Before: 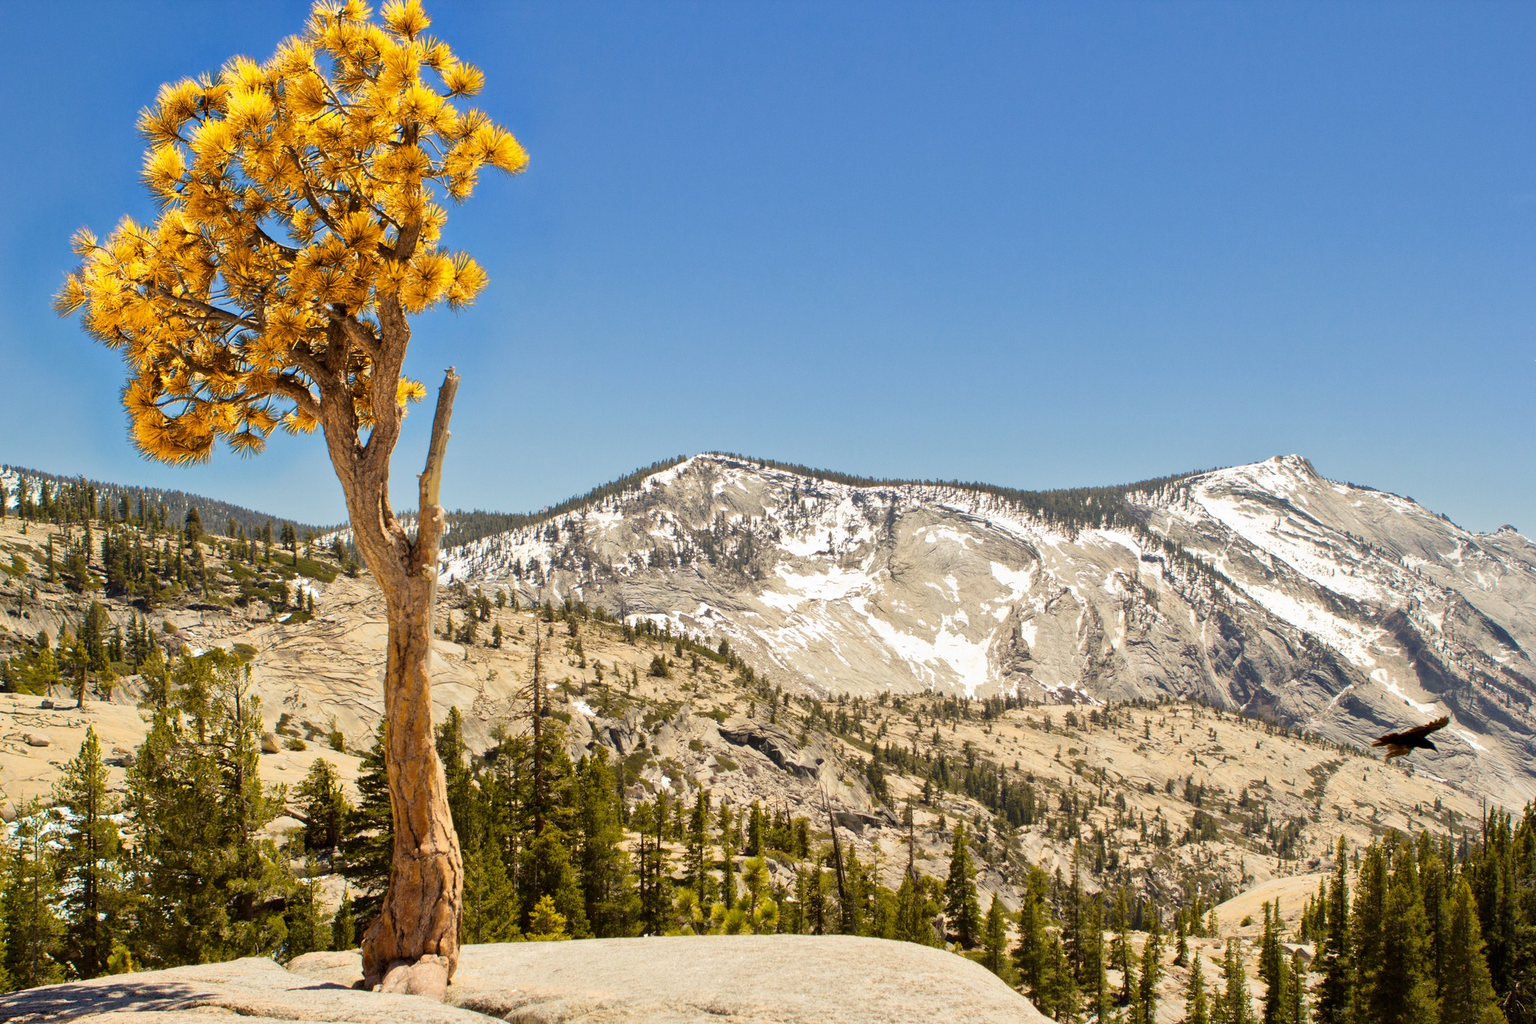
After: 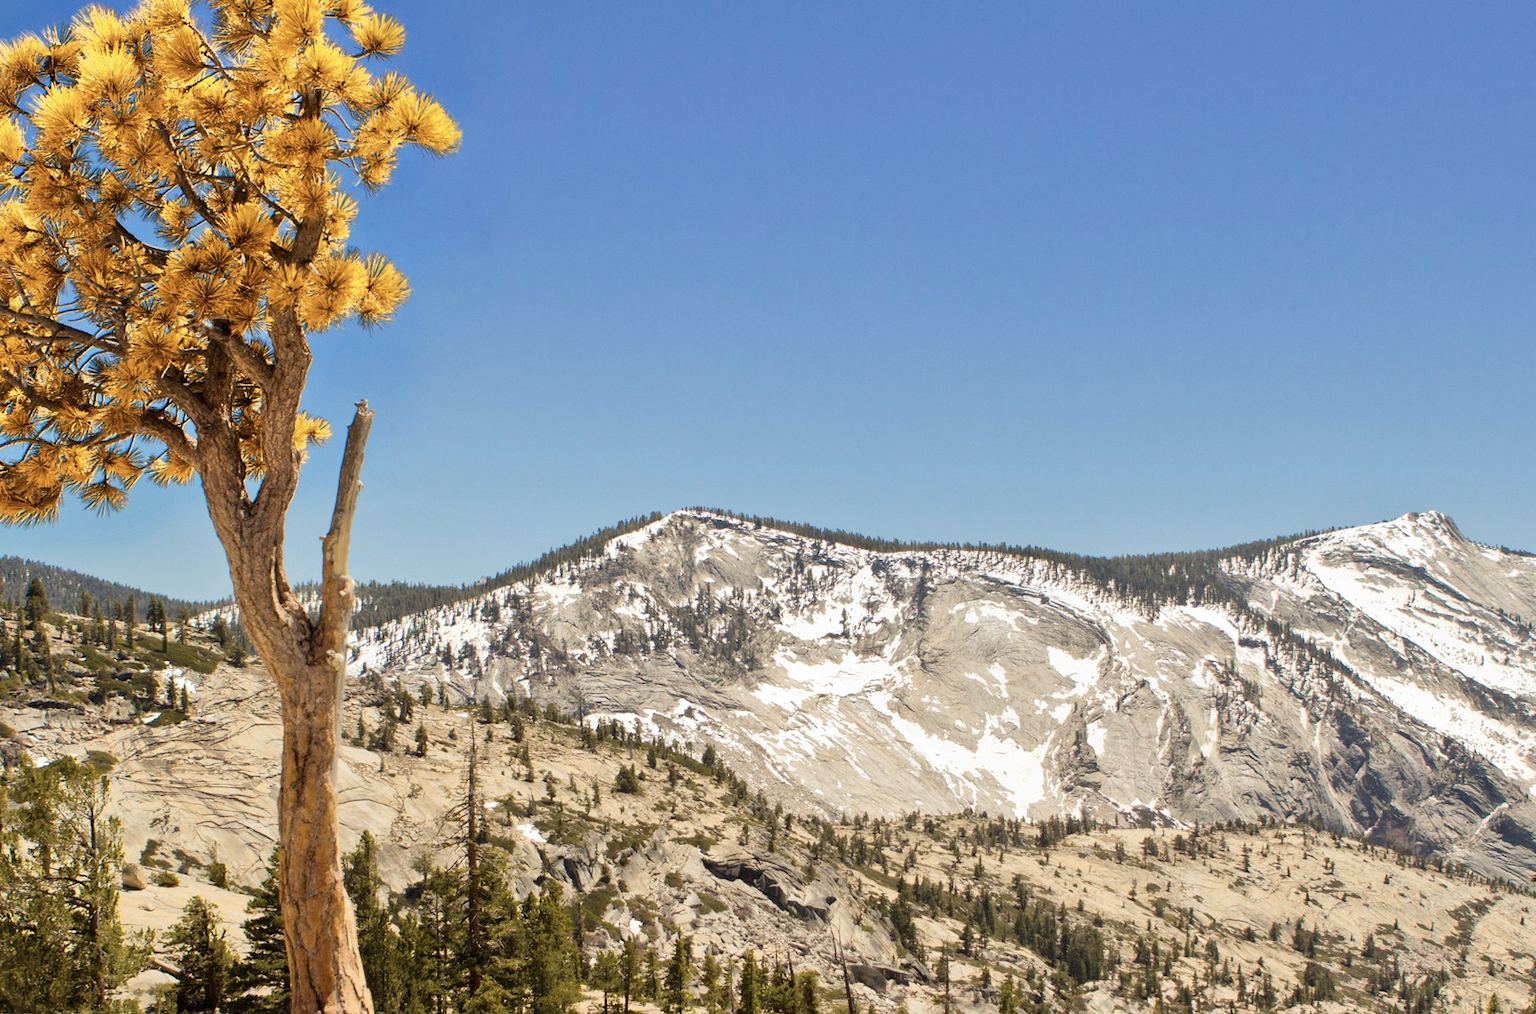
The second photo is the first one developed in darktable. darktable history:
color zones: curves: ch0 [(0, 0.5) (0.143, 0.5) (0.286, 0.5) (0.429, 0.504) (0.571, 0.5) (0.714, 0.509) (0.857, 0.5) (1, 0.5)]; ch1 [(0, 0.425) (0.143, 0.425) (0.286, 0.375) (0.429, 0.405) (0.571, 0.5) (0.714, 0.47) (0.857, 0.425) (1, 0.435)]; ch2 [(0, 0.5) (0.143, 0.5) (0.286, 0.5) (0.429, 0.517) (0.571, 0.5) (0.714, 0.51) (0.857, 0.5) (1, 0.5)]
crop and rotate: left 10.77%, top 5.1%, right 10.41%, bottom 16.76%
